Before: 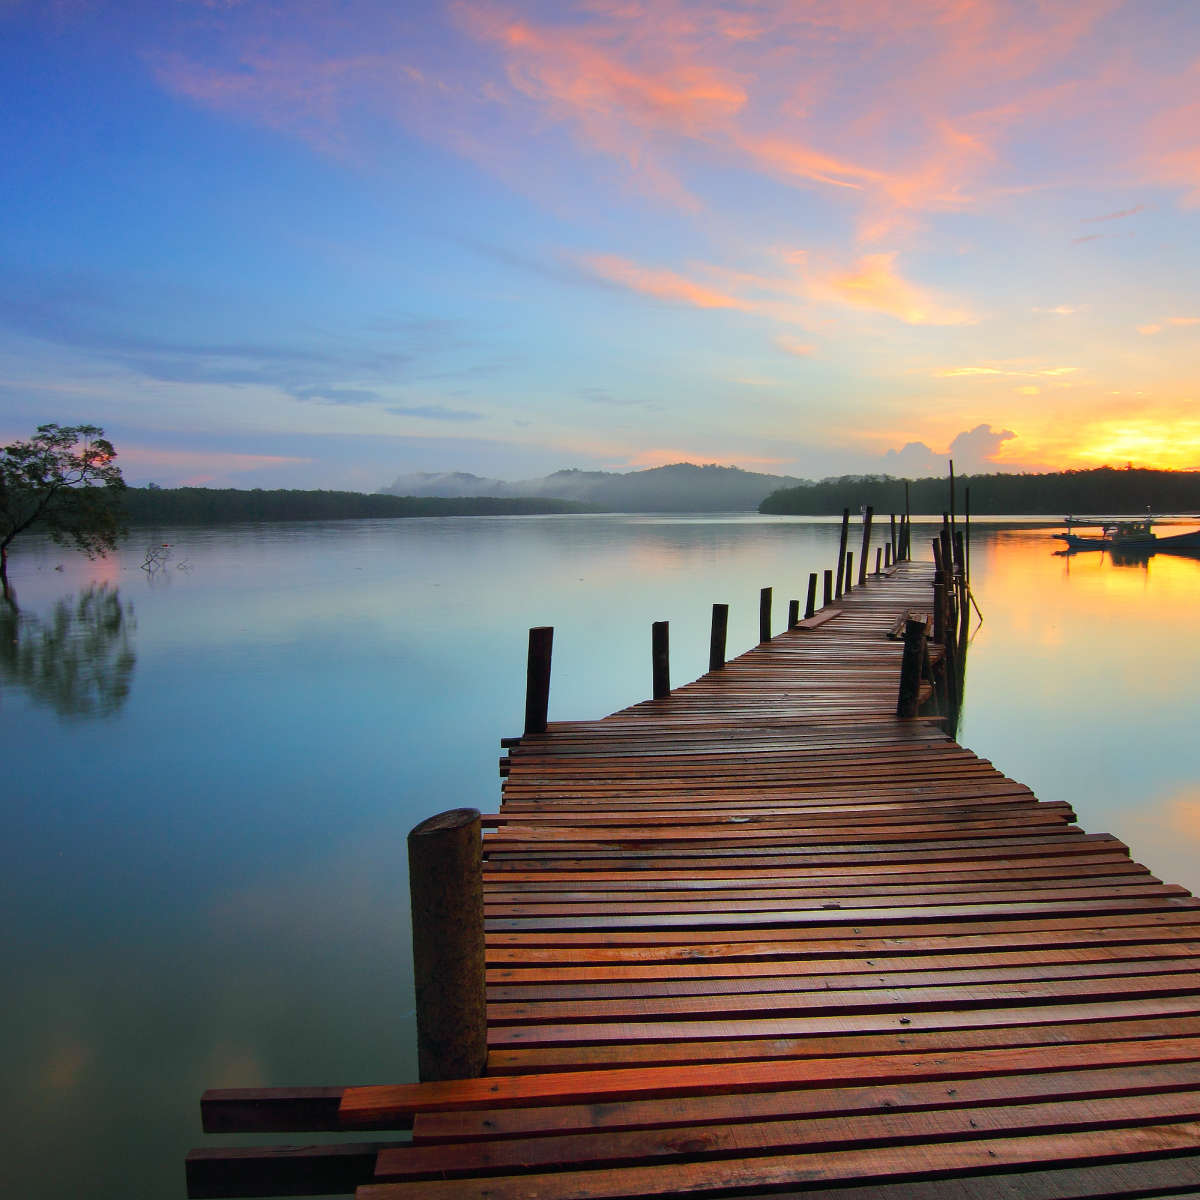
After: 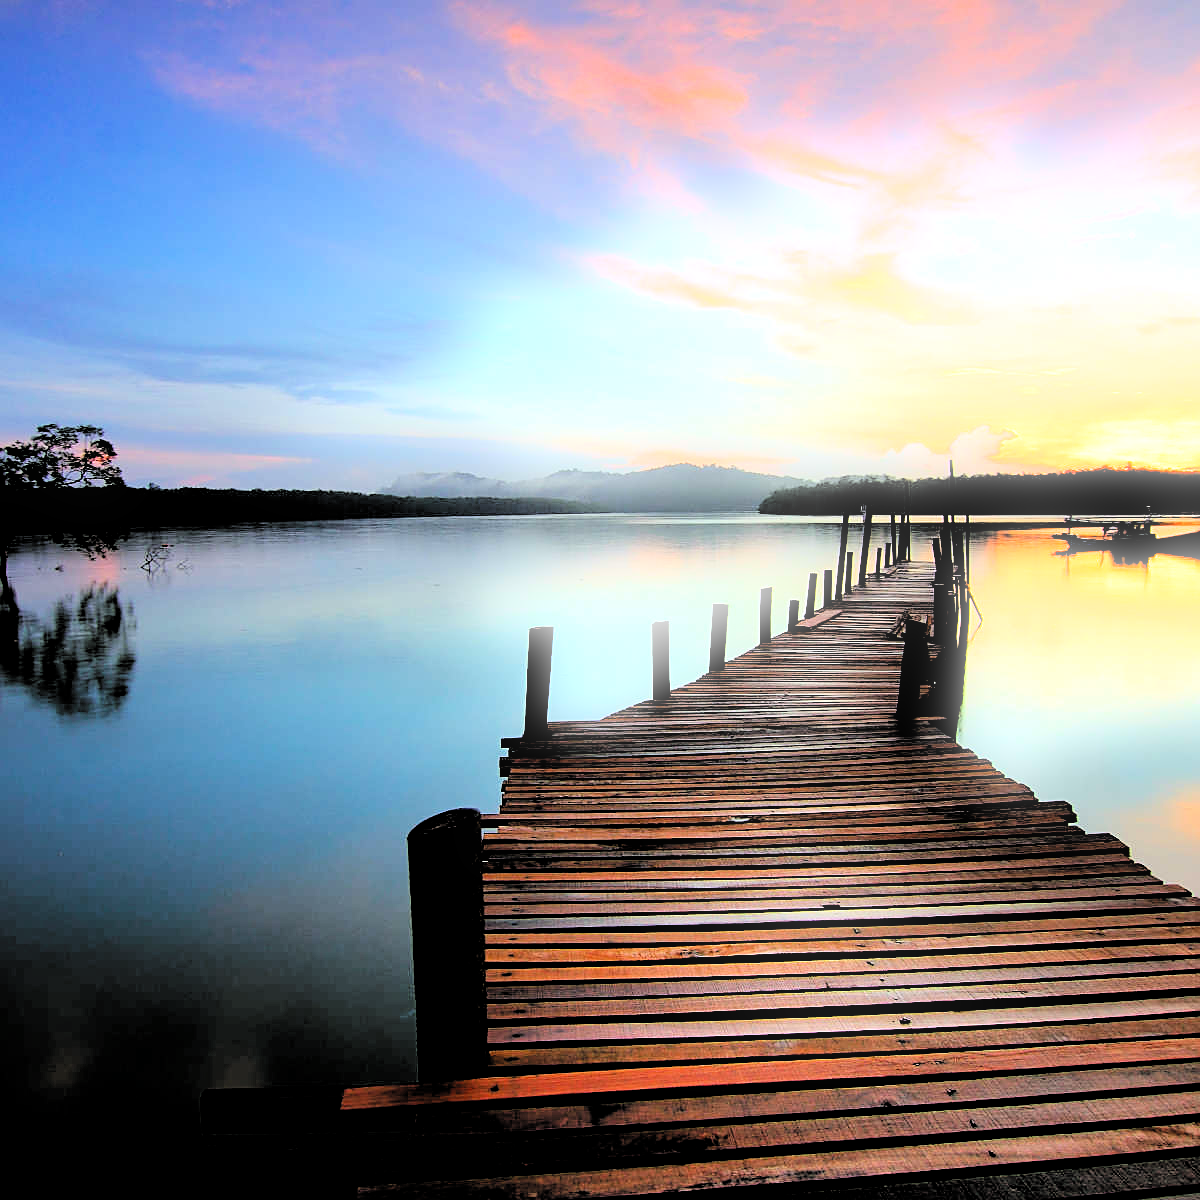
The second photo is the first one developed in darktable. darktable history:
bloom: size 5%, threshold 95%, strength 15%
rotate and perspective: crop left 0, crop top 0
filmic rgb: middle gray luminance 13.55%, black relative exposure -1.97 EV, white relative exposure 3.1 EV, threshold 6 EV, target black luminance 0%, hardness 1.79, latitude 59.23%, contrast 1.728, highlights saturation mix 5%, shadows ↔ highlights balance -37.52%, add noise in highlights 0, color science v3 (2019), use custom middle-gray values true, iterations of high-quality reconstruction 0, contrast in highlights soft, enable highlight reconstruction true
sharpen: on, module defaults
